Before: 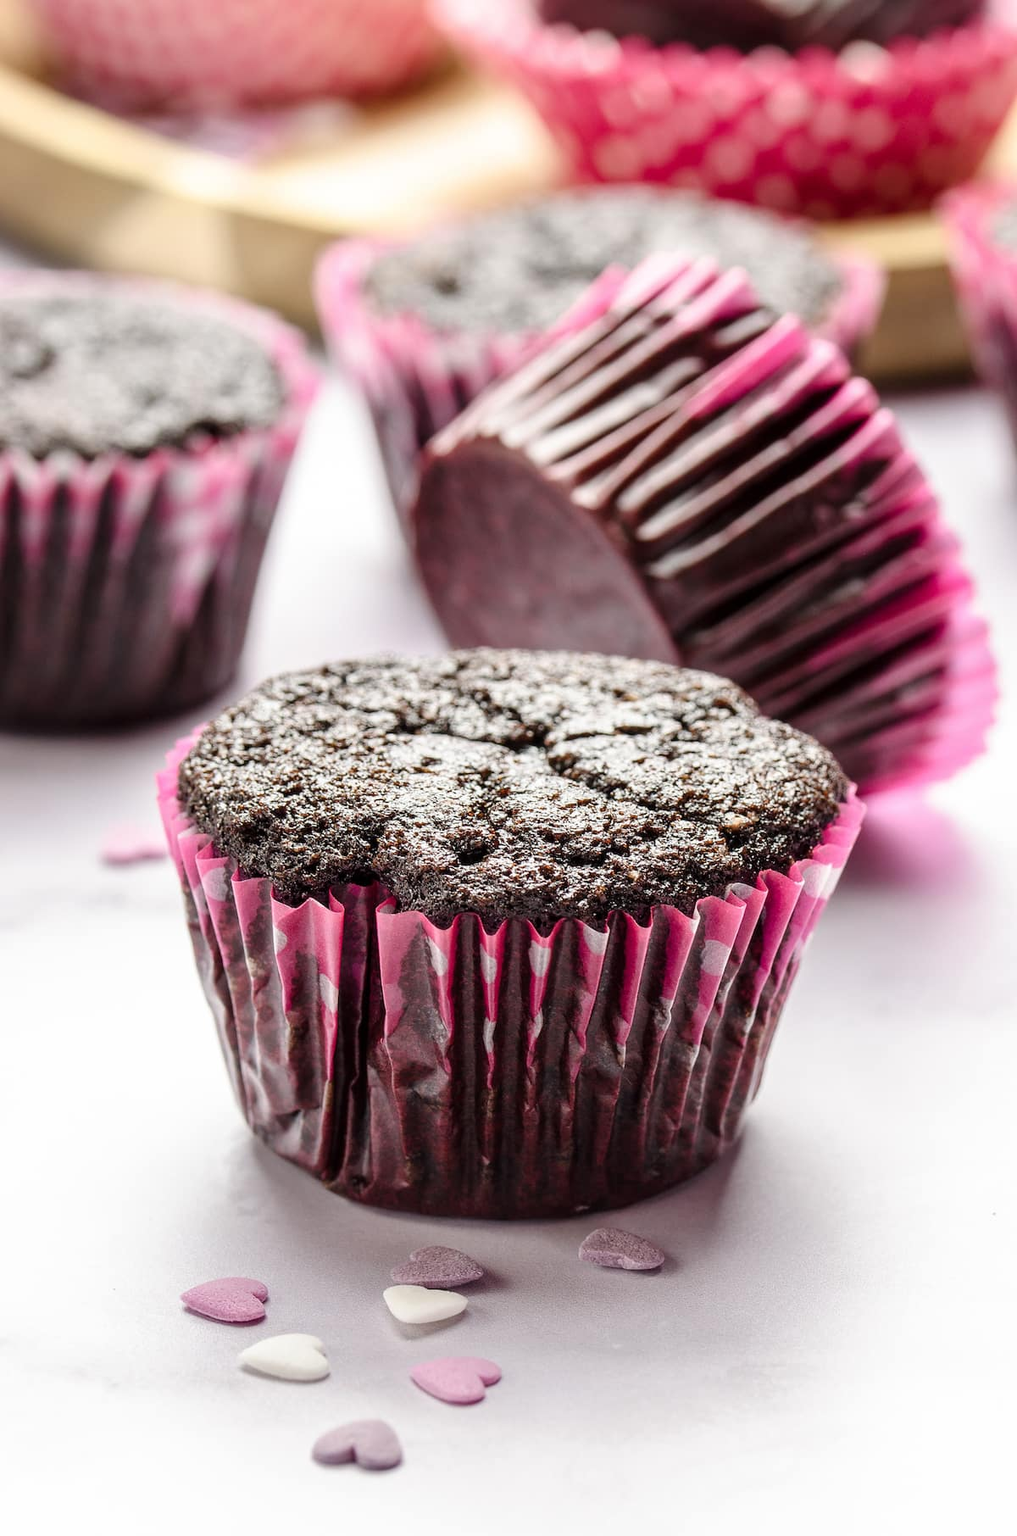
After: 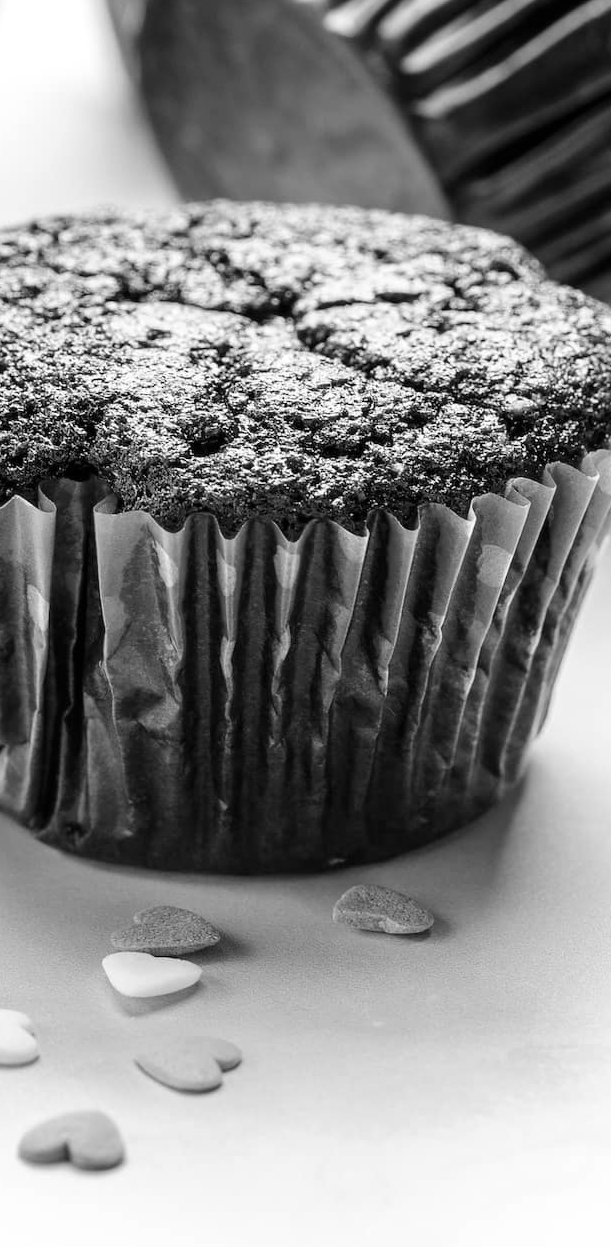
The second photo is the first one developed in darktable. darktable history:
monochrome: a 16.01, b -2.65, highlights 0.52
white balance: red 1.004, blue 1.096
crop and rotate: left 29.237%, top 31.152%, right 19.807%
